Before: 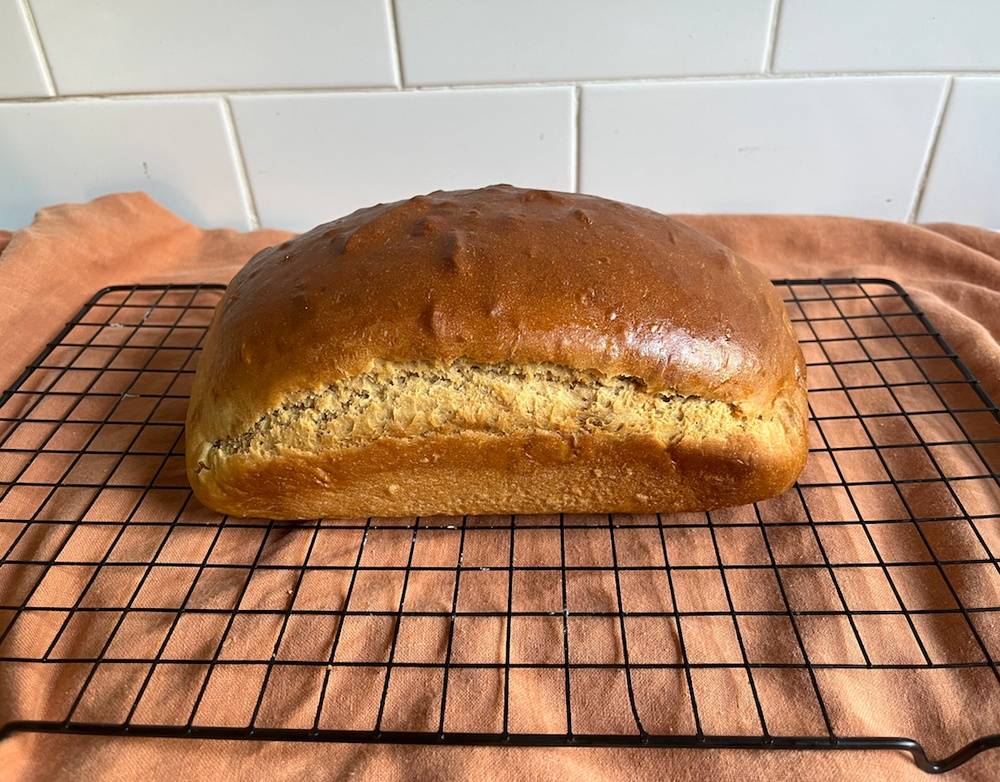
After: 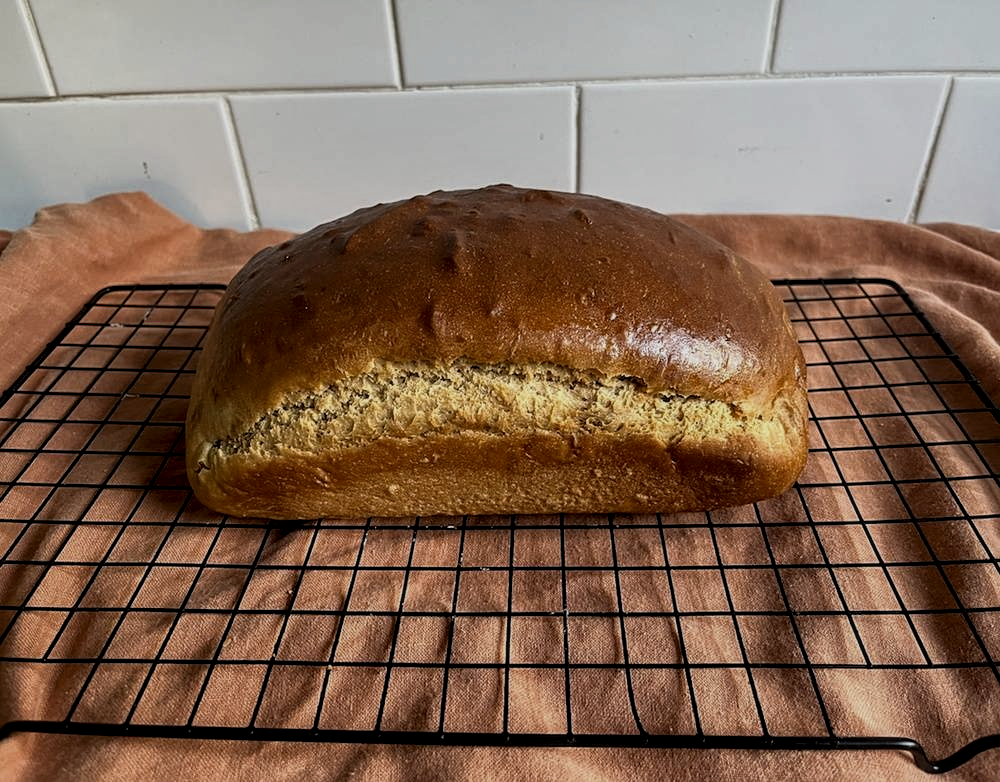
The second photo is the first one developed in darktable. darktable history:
sharpen: amount 0.2
rgb curve: curves: ch0 [(0, 0) (0.415, 0.237) (1, 1)]
local contrast: detail 130%
filmic rgb: black relative exposure -7.65 EV, white relative exposure 4.56 EV, hardness 3.61
